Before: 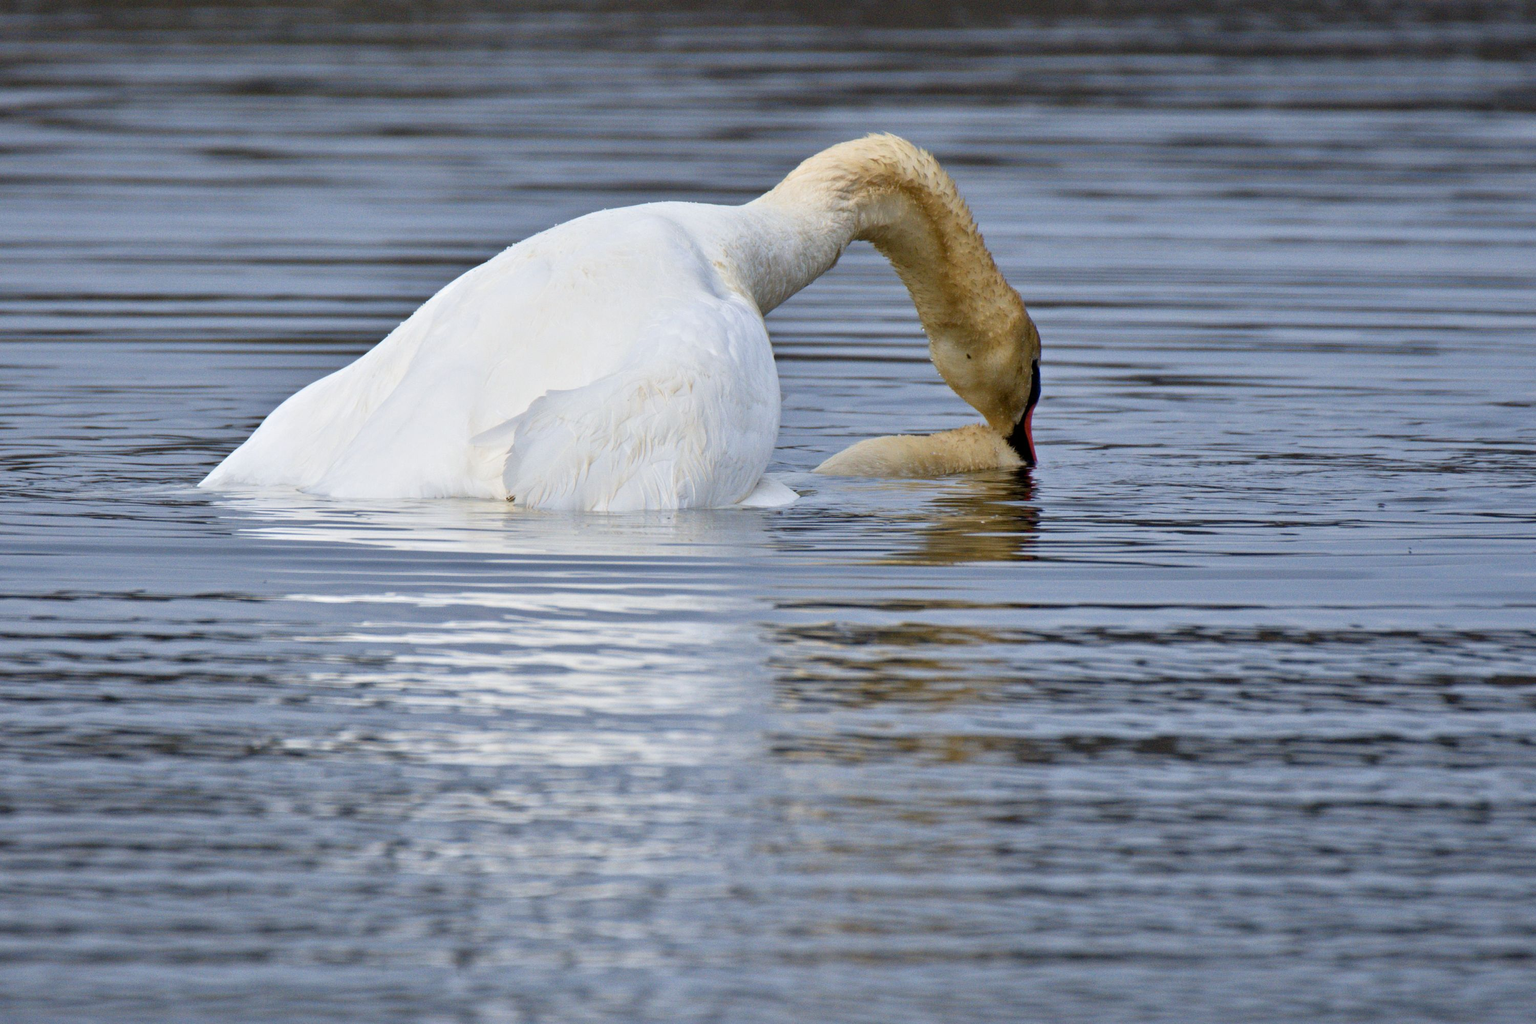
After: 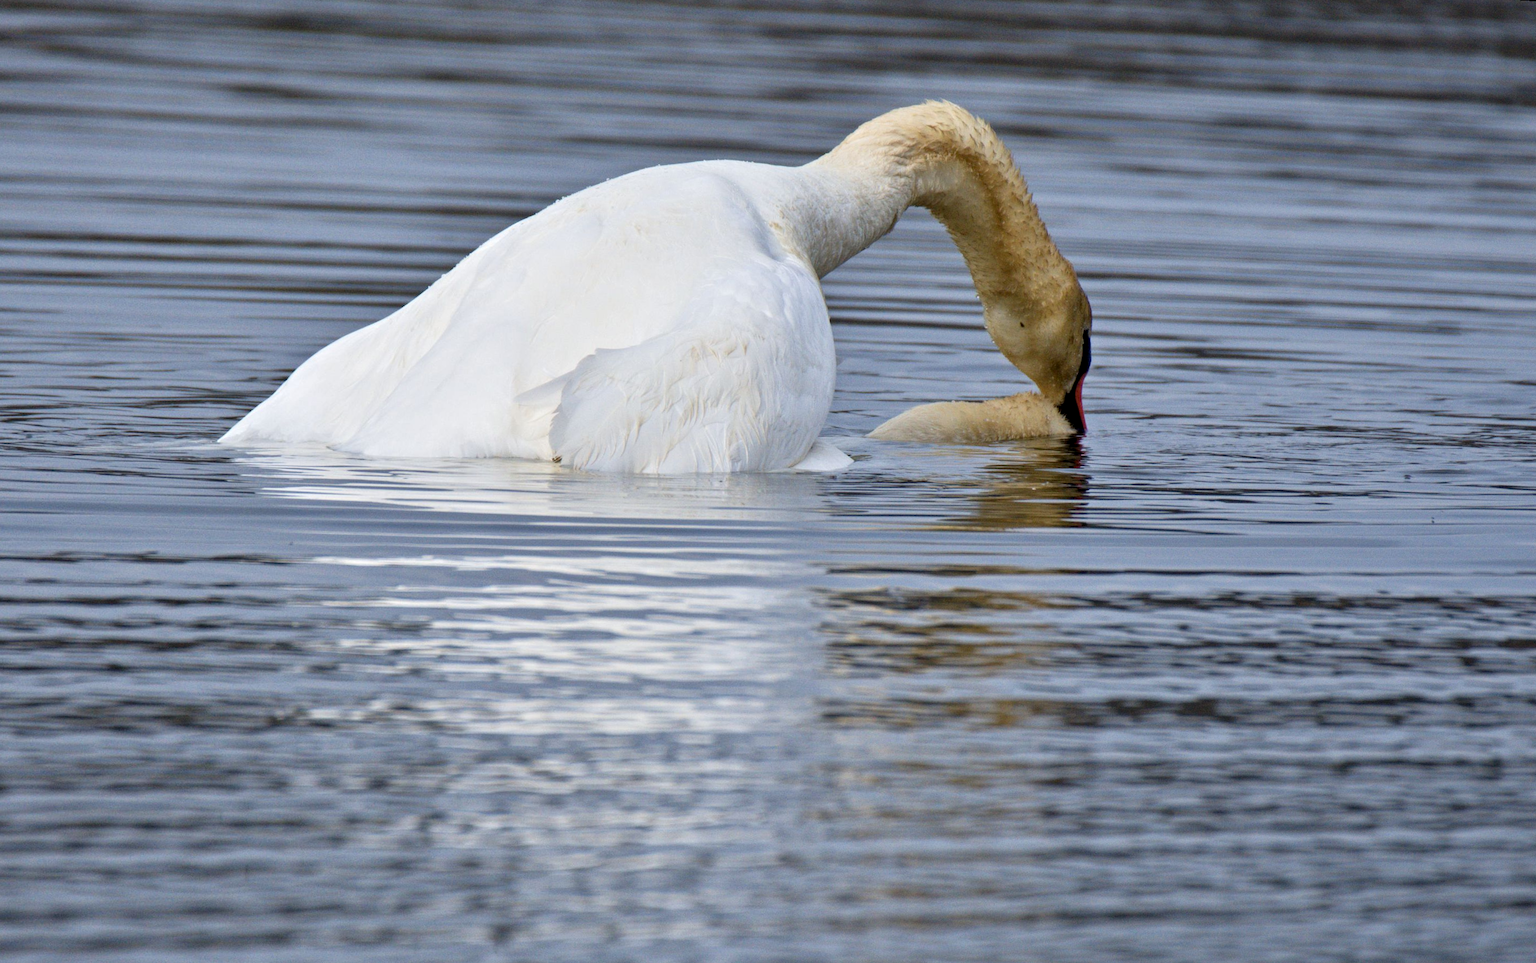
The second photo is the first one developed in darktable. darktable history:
local contrast: highlights 100%, shadows 100%, detail 120%, midtone range 0.2
white balance: emerald 1
rotate and perspective: rotation 0.679°, lens shift (horizontal) 0.136, crop left 0.009, crop right 0.991, crop top 0.078, crop bottom 0.95
